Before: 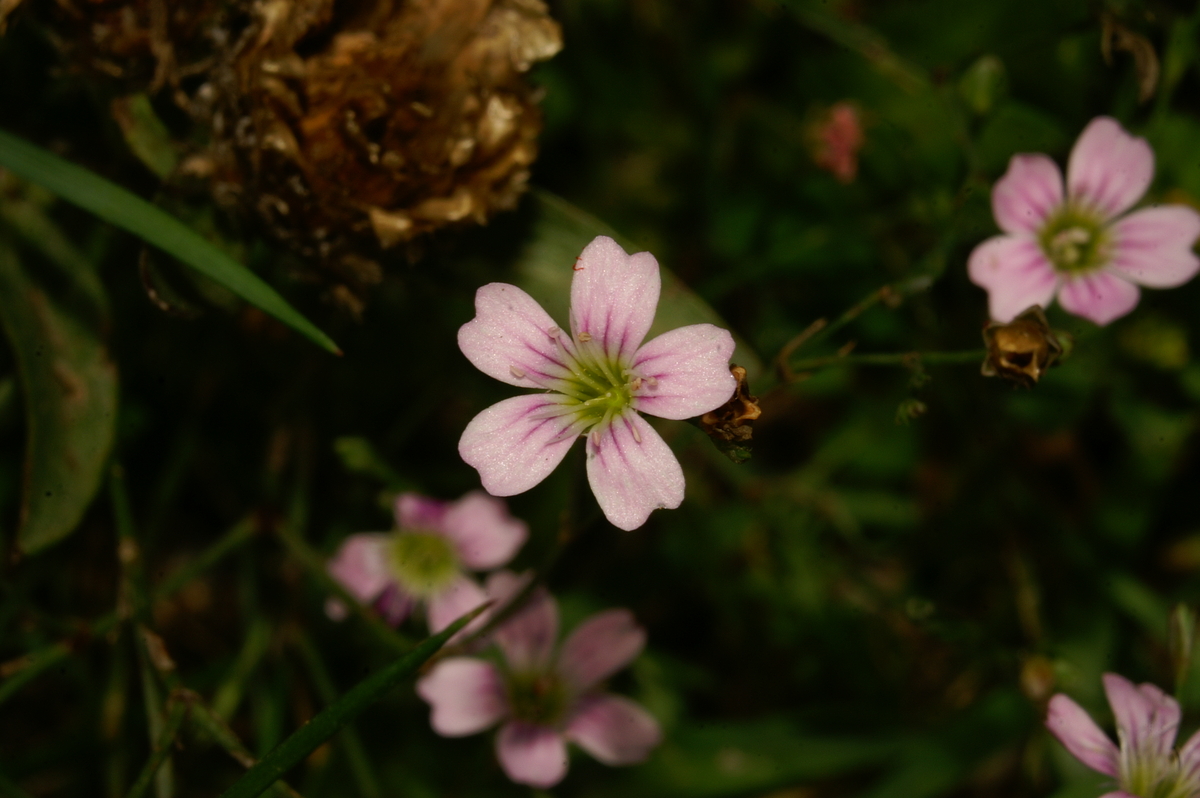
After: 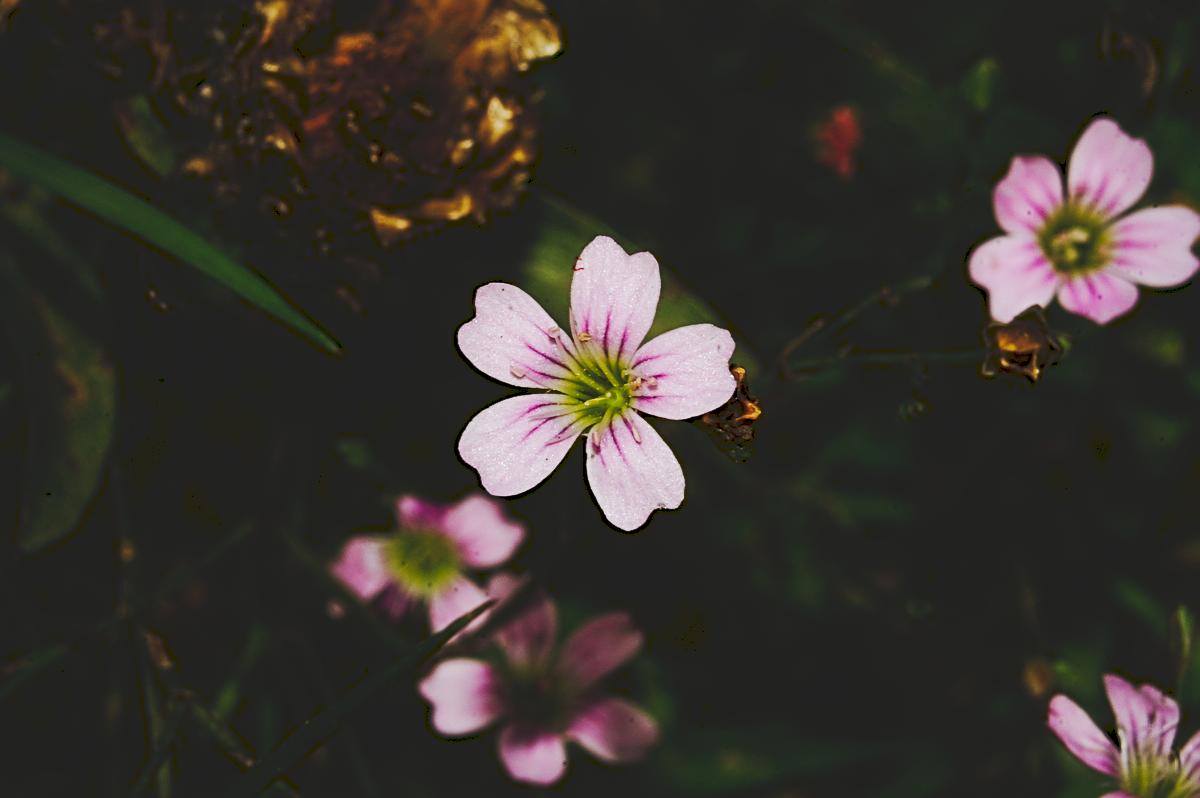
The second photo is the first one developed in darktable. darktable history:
sharpen: radius 3.025, amount 0.757
white balance: red 0.967, blue 1.119, emerald 0.756
tone curve: curves: ch0 [(0, 0) (0.003, 0.13) (0.011, 0.13) (0.025, 0.134) (0.044, 0.136) (0.069, 0.139) (0.1, 0.144) (0.136, 0.151) (0.177, 0.171) (0.224, 0.2) (0.277, 0.247) (0.335, 0.318) (0.399, 0.412) (0.468, 0.536) (0.543, 0.659) (0.623, 0.746) (0.709, 0.812) (0.801, 0.871) (0.898, 0.915) (1, 1)], preserve colors none
